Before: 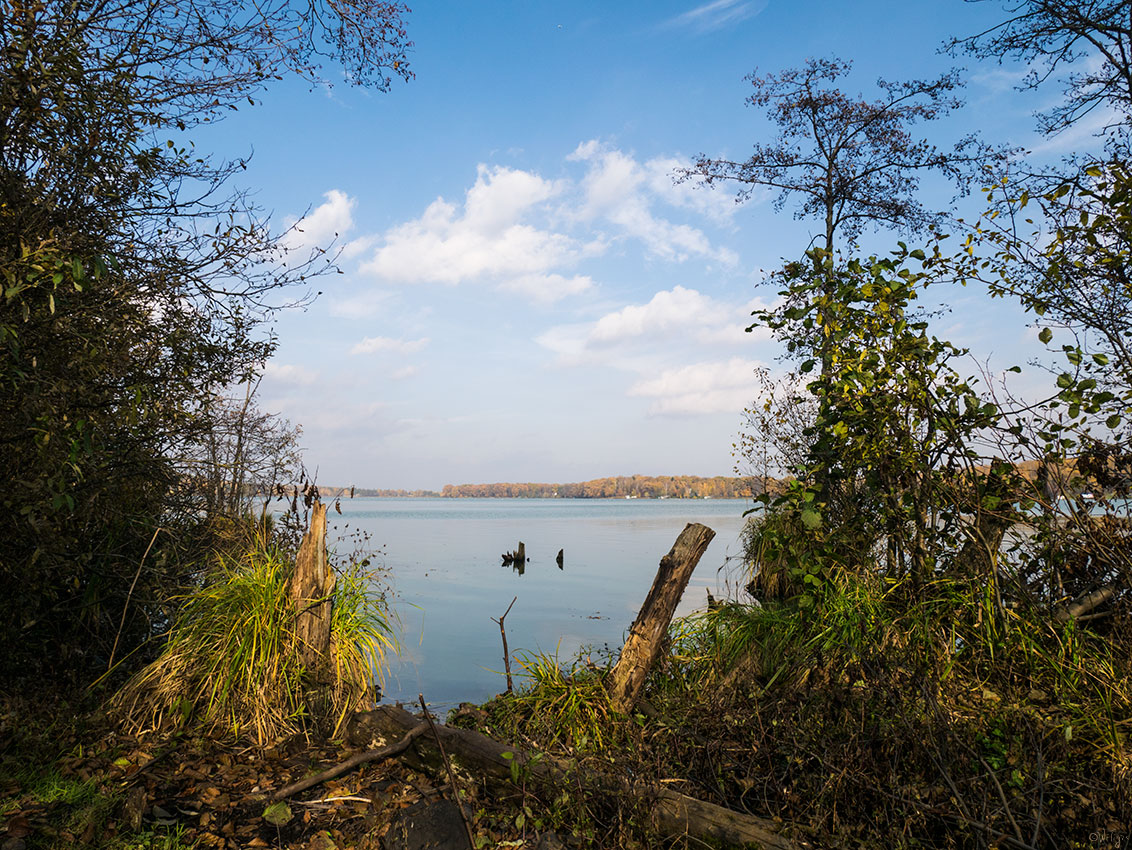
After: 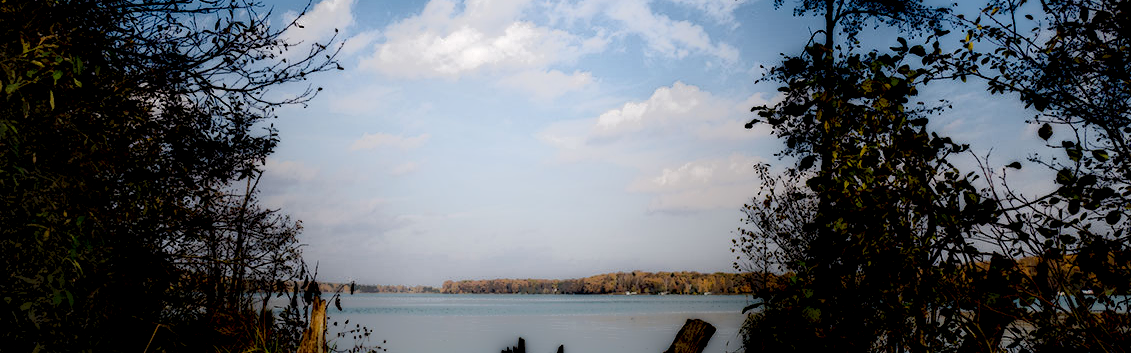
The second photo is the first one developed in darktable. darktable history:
crop and rotate: top 24.032%, bottom 34.438%
local contrast: highlights 5%, shadows 247%, detail 164%, midtone range 0.003
